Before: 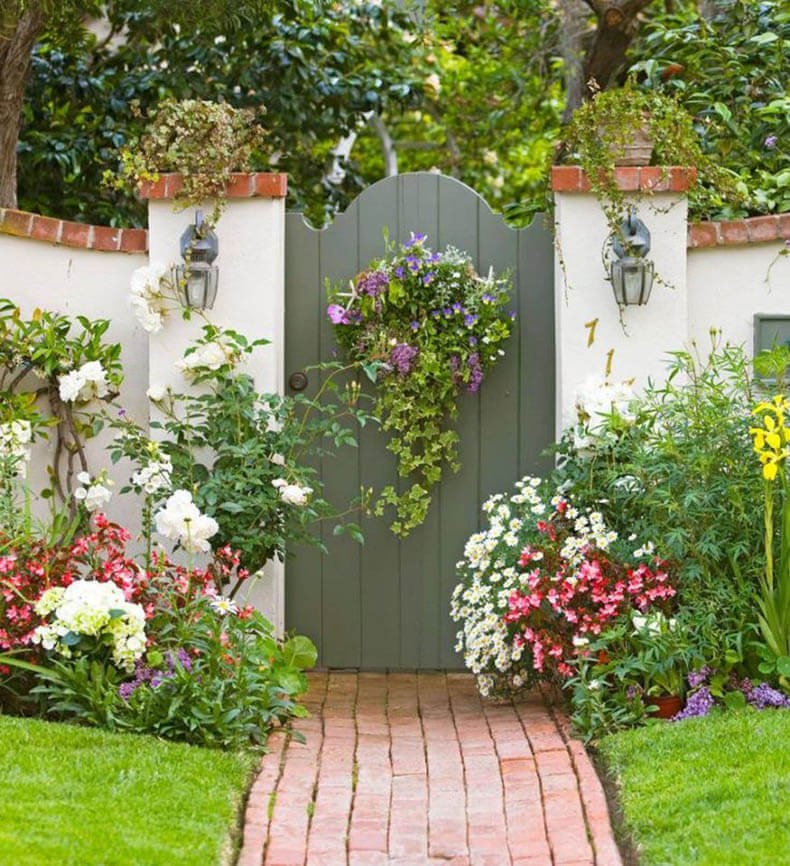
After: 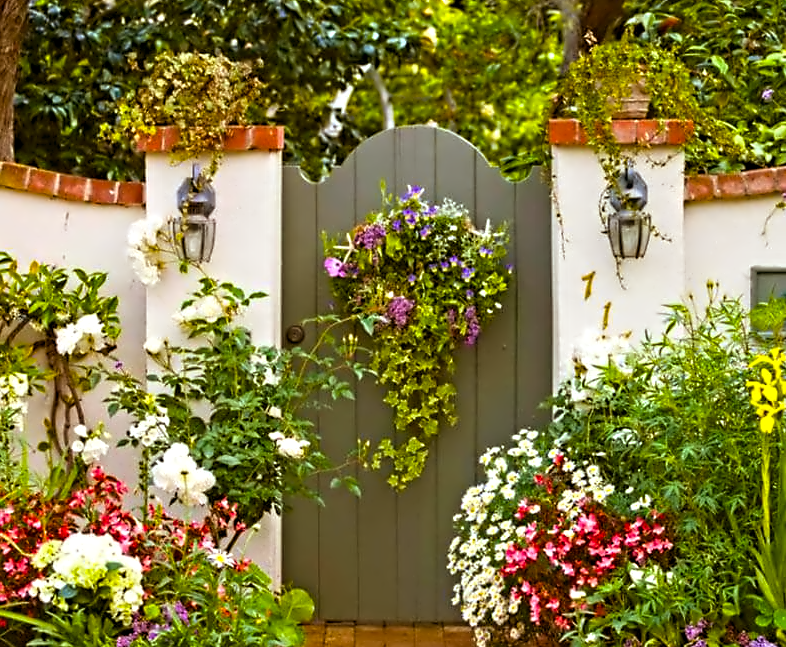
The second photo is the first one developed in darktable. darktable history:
rgb levels: mode RGB, independent channels, levels [[0, 0.5, 1], [0, 0.521, 1], [0, 0.536, 1]]
crop: left 0.387%, top 5.469%, bottom 19.809%
contrast equalizer: octaves 7, y [[0.5, 0.542, 0.583, 0.625, 0.667, 0.708], [0.5 ×6], [0.5 ×6], [0, 0.033, 0.067, 0.1, 0.133, 0.167], [0, 0.05, 0.1, 0.15, 0.2, 0.25]]
color balance rgb: perceptual saturation grading › global saturation 30%, global vibrance 30%
